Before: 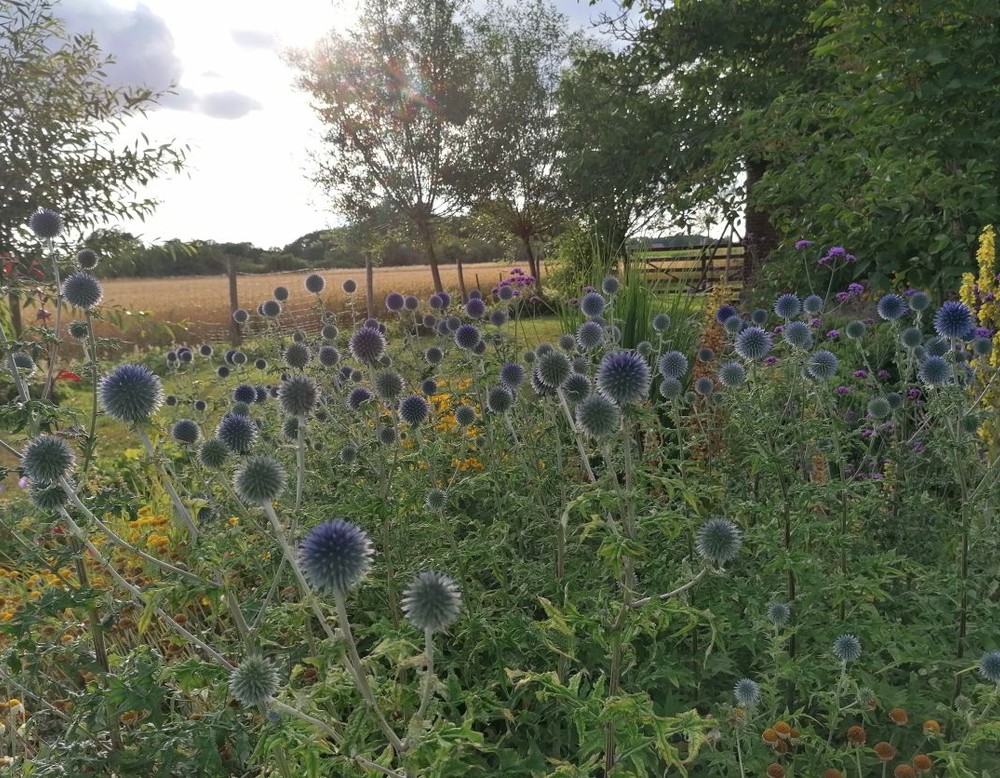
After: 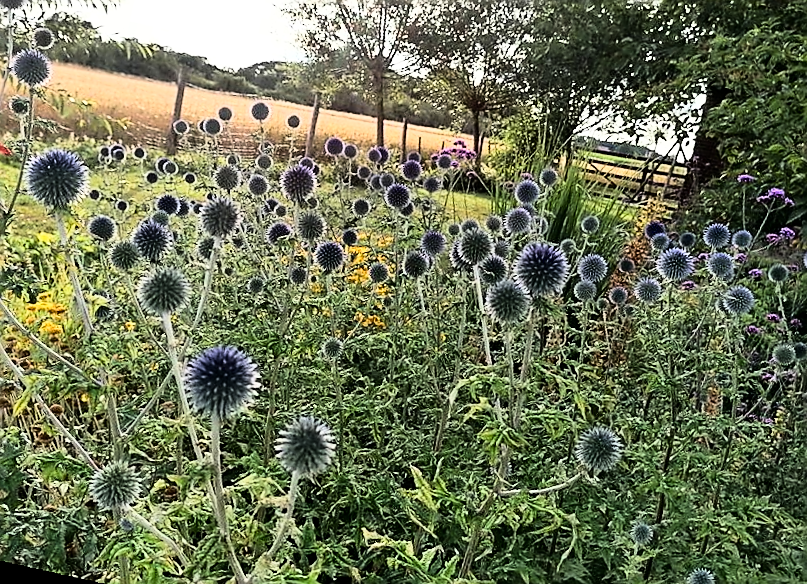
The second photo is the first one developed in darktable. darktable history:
rotate and perspective: rotation 9.12°, automatic cropping off
rgb curve: curves: ch0 [(0, 0) (0.21, 0.15) (0.24, 0.21) (0.5, 0.75) (0.75, 0.96) (0.89, 0.99) (1, 1)]; ch1 [(0, 0.02) (0.21, 0.13) (0.25, 0.2) (0.5, 0.67) (0.75, 0.9) (0.89, 0.97) (1, 1)]; ch2 [(0, 0.02) (0.21, 0.13) (0.25, 0.2) (0.5, 0.67) (0.75, 0.9) (0.89, 0.97) (1, 1)], compensate middle gray true
crop and rotate: angle -3.37°, left 9.79%, top 20.73%, right 12.42%, bottom 11.82%
exposure: black level correction 0.009, exposure 0.014 EV, compensate highlight preservation false
sharpen: radius 1.4, amount 1.25, threshold 0.7
